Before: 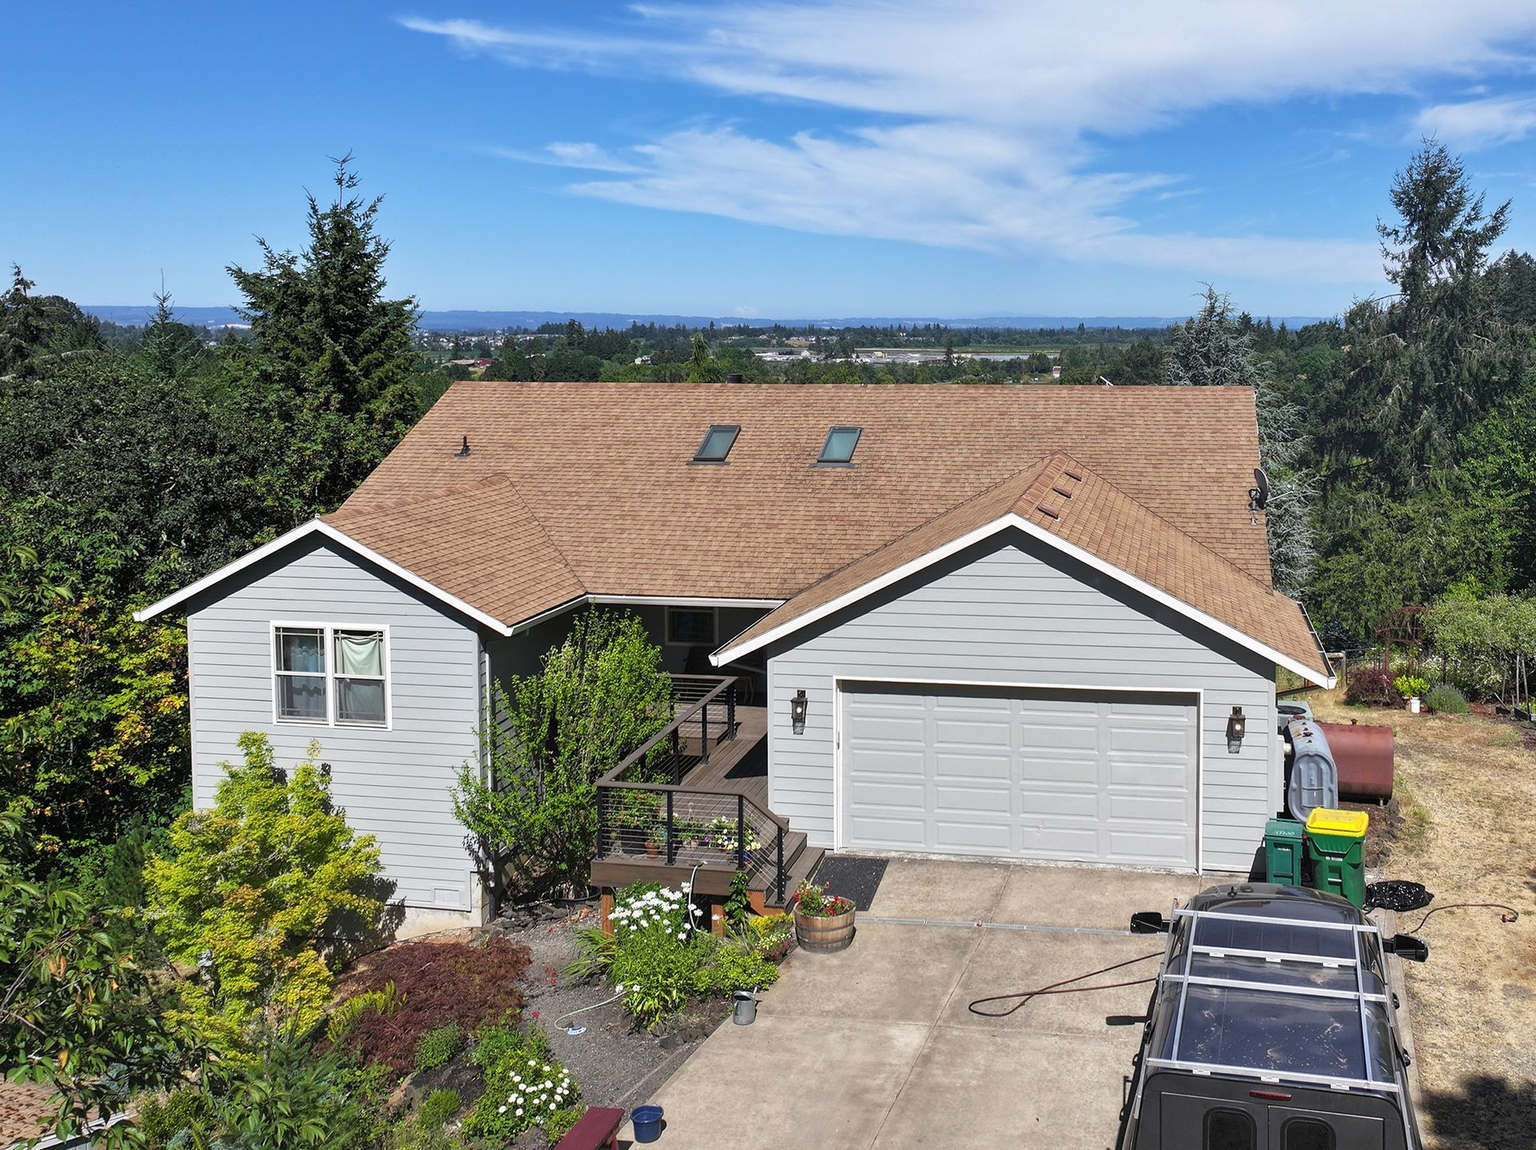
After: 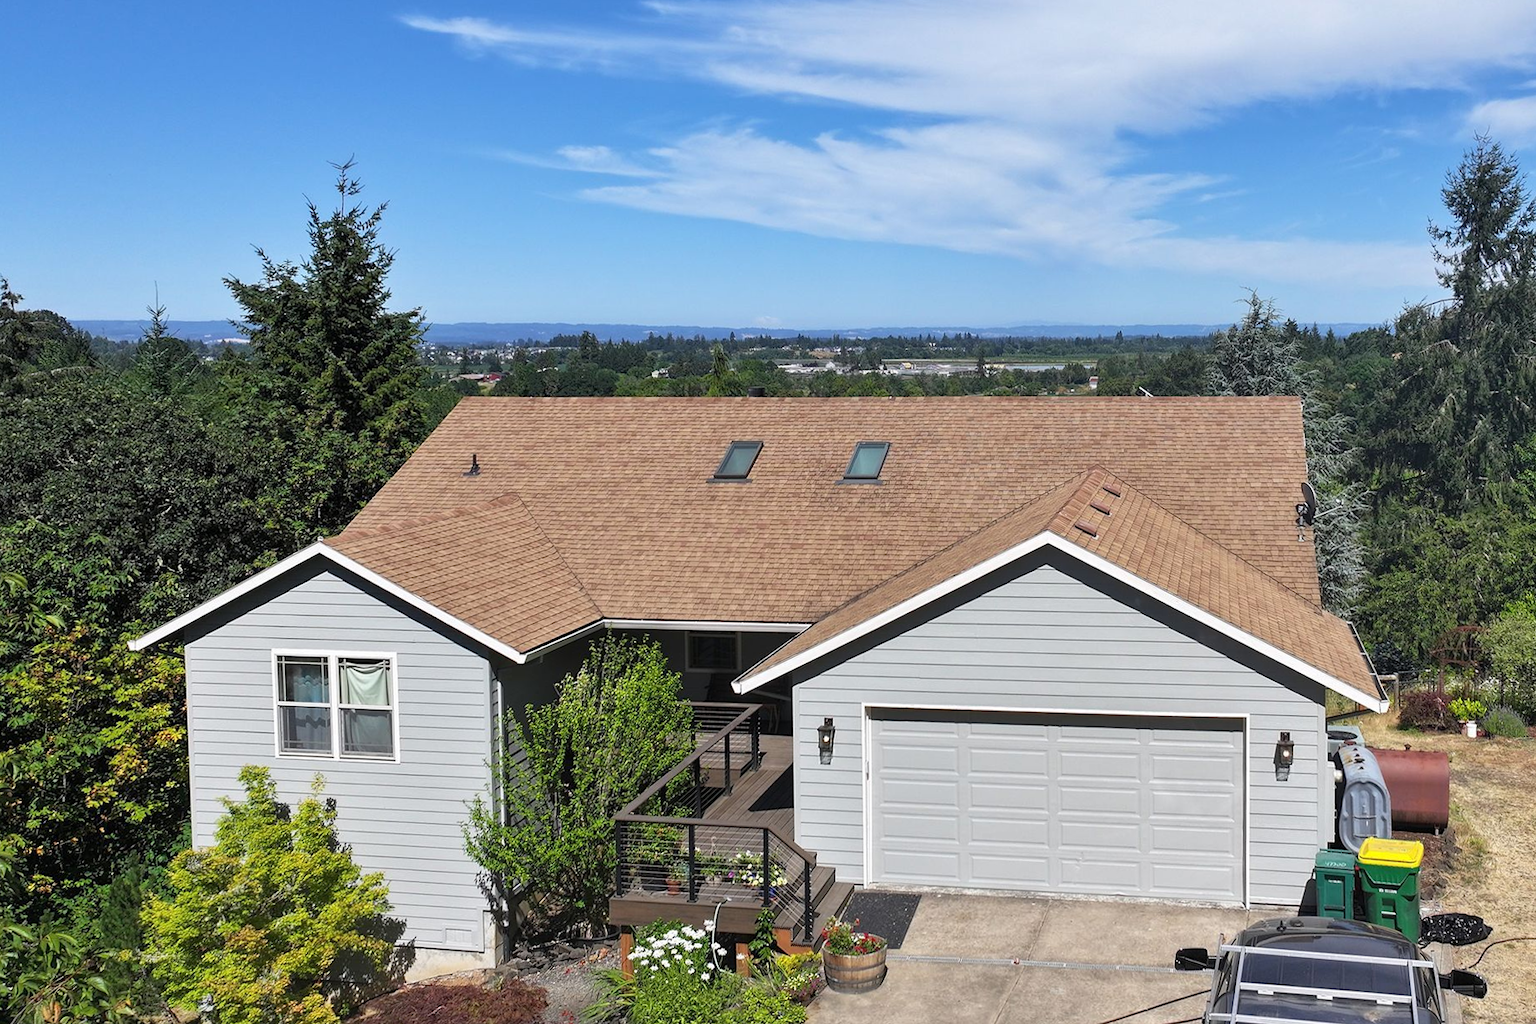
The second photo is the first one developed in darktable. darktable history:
crop and rotate: angle 0.389°, left 0.313%, right 3.352%, bottom 14.243%
